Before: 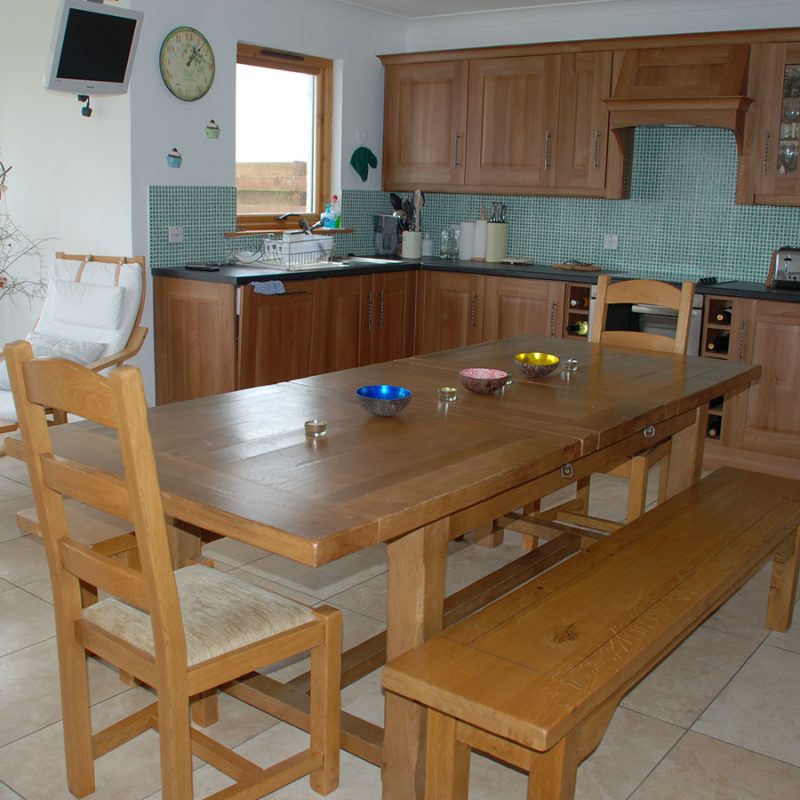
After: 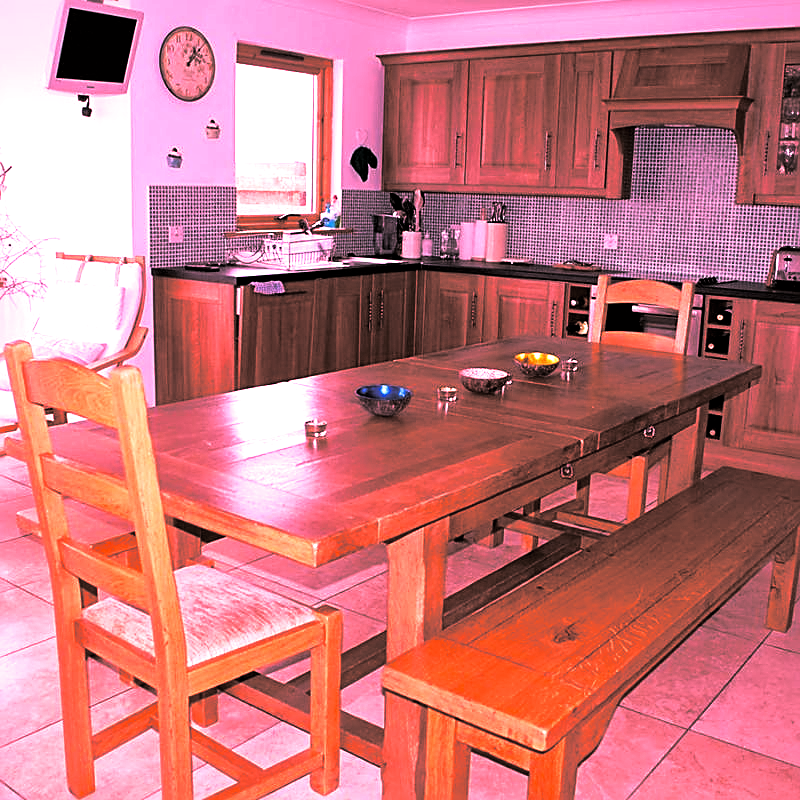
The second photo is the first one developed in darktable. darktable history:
local contrast: mode bilateral grid, contrast 30, coarseness 25, midtone range 0.2
white balance: red 2.044, blue 1.41
color contrast: green-magenta contrast 0.96
contrast brightness saturation: contrast 0.1, brightness 0.02, saturation 0.02
shadows and highlights: shadows -10, white point adjustment 1.5, highlights 10
split-toning: shadows › hue 36°, shadows › saturation 0.05, highlights › hue 10.8°, highlights › saturation 0.15, compress 40%
velvia: strength 6%
color correction: highlights a* 3.12, highlights b* -1.55, shadows a* -0.101, shadows b* 2.52, saturation 0.98
vibrance: vibrance 22%
color zones: curves: ch2 [(0, 0.5) (0.143, 0.5) (0.286, 0.489) (0.415, 0.421) (0.571, 0.5) (0.714, 0.5) (0.857, 0.5) (1, 0.5)]
exposure: black level correction 0.001, exposure 0.14 EV, compensate highlight preservation false
sharpen: amount 0.55
levels: levels [0.101, 0.578, 0.953]
haze removal: strength 0.12, distance 0.25, compatibility mode true, adaptive false
